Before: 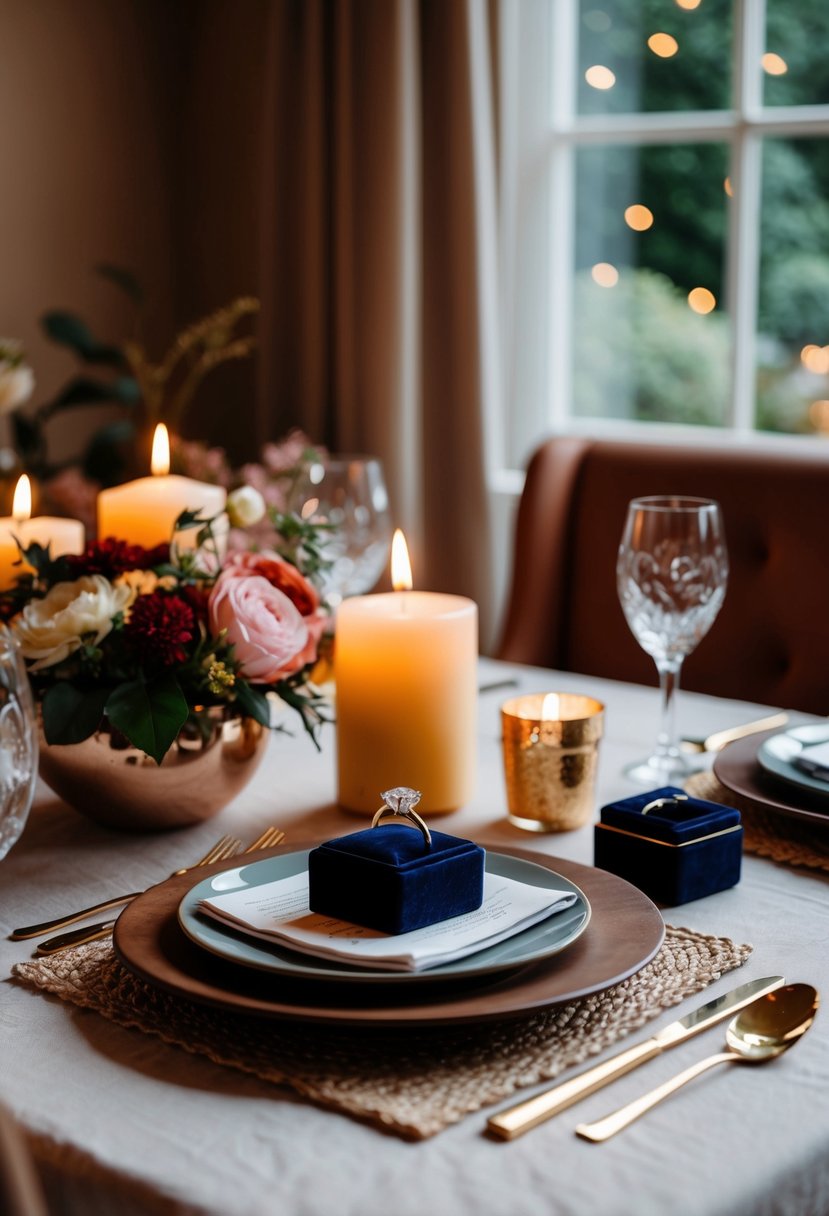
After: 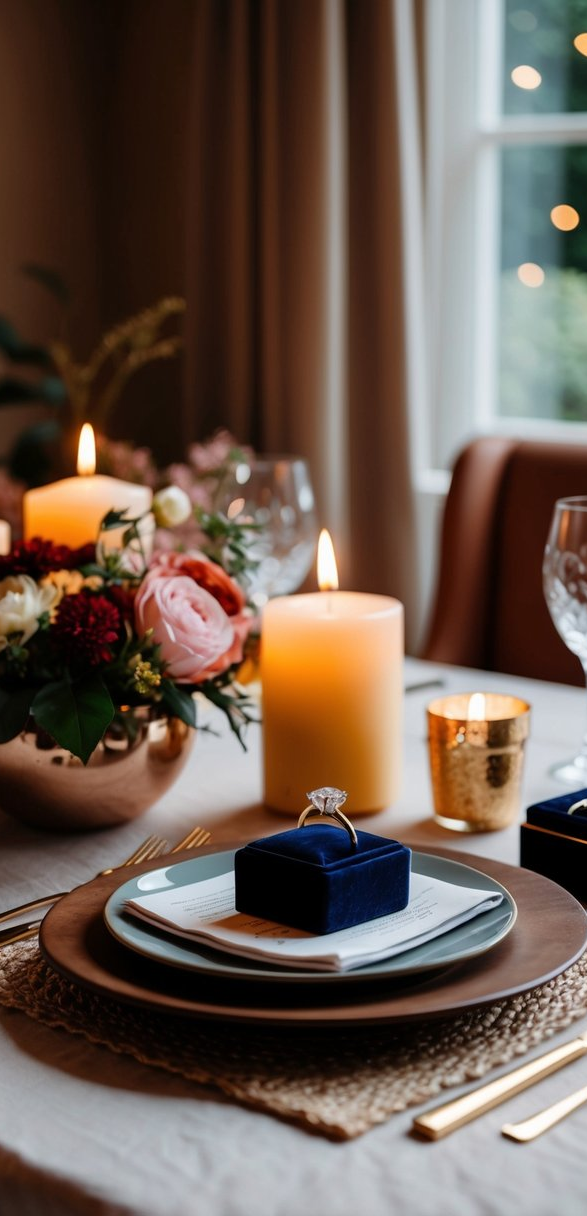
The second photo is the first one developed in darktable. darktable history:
crop and rotate: left 8.967%, right 20.143%
